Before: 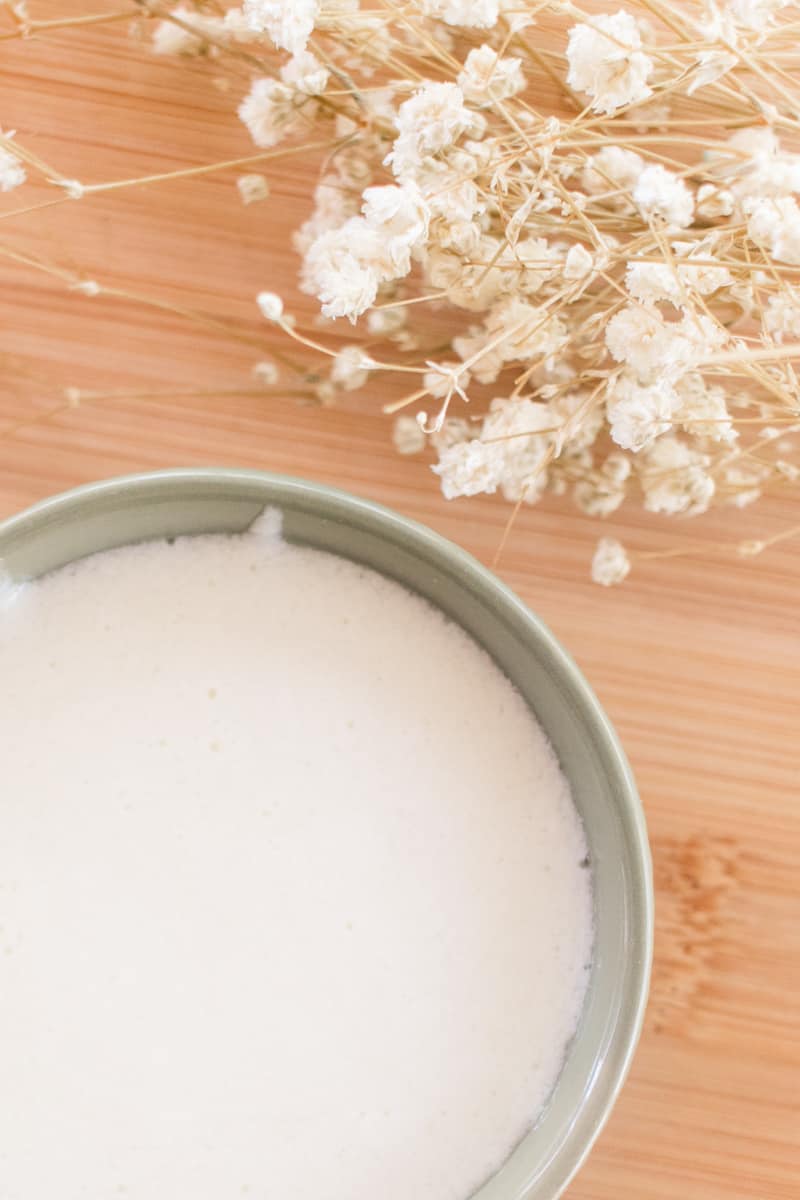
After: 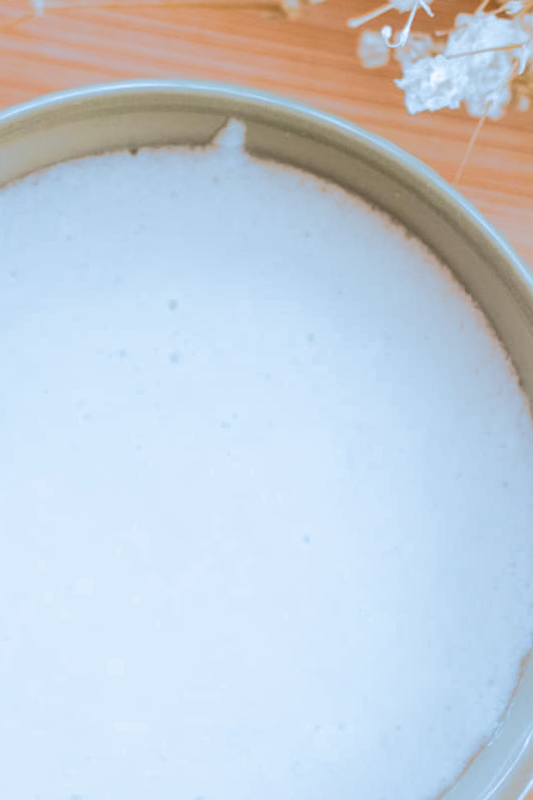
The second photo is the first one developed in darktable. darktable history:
crop and rotate: angle -0.82°, left 3.85%, top 31.828%, right 27.992%
split-toning: shadows › hue 351.18°, shadows › saturation 0.86, highlights › hue 218.82°, highlights › saturation 0.73, balance -19.167
